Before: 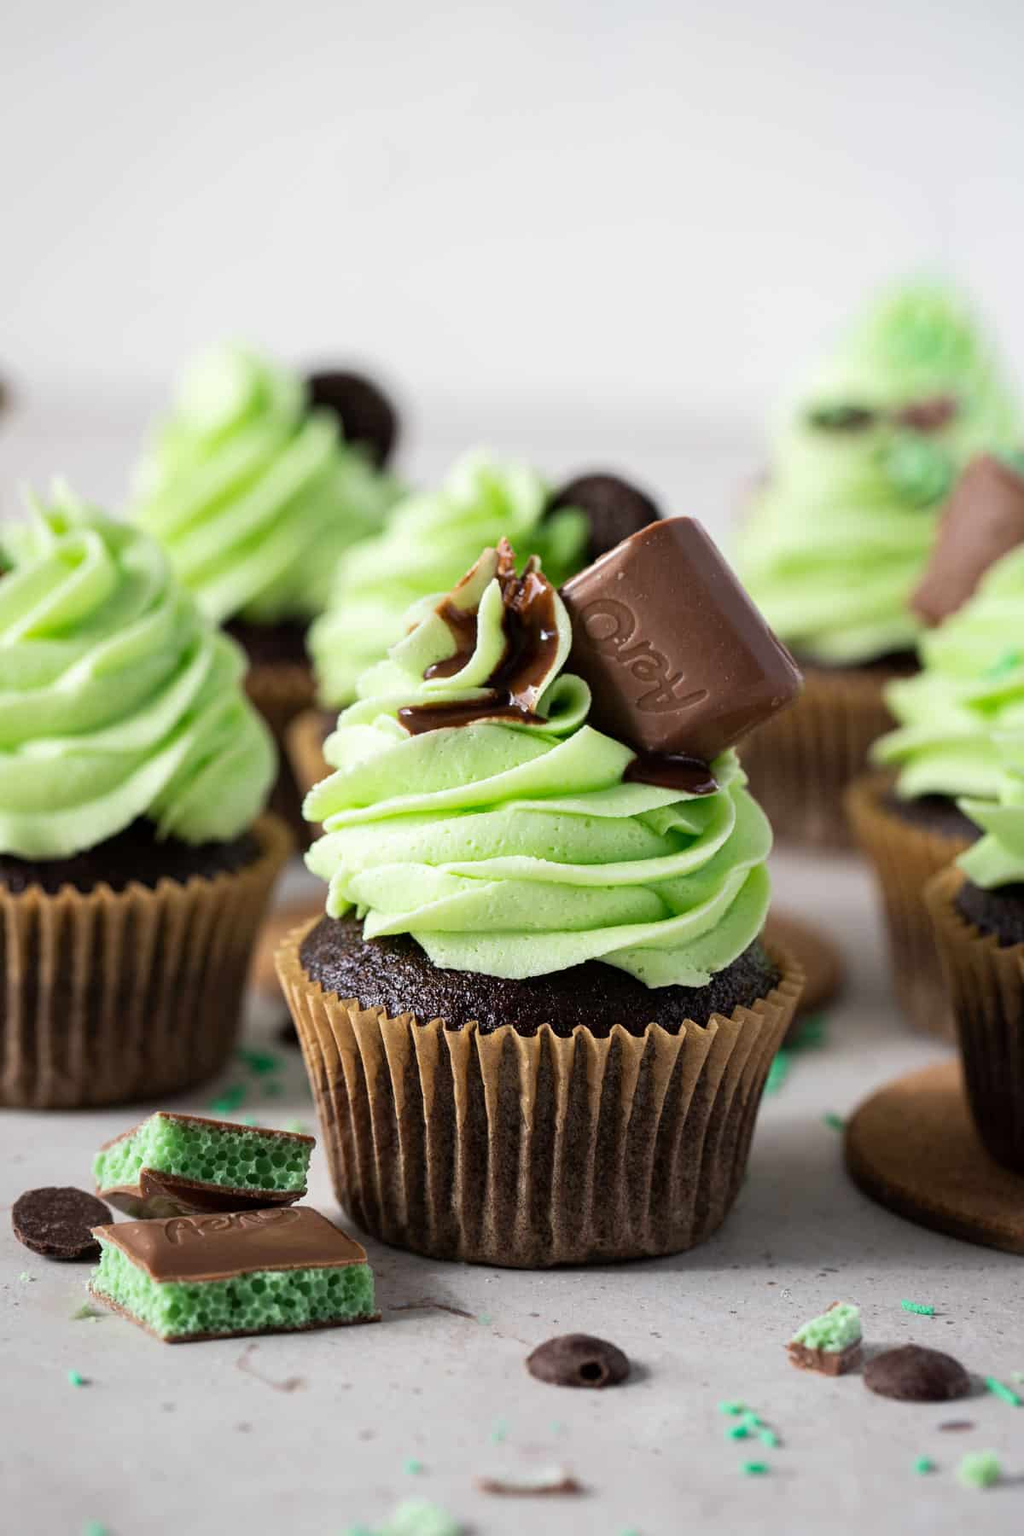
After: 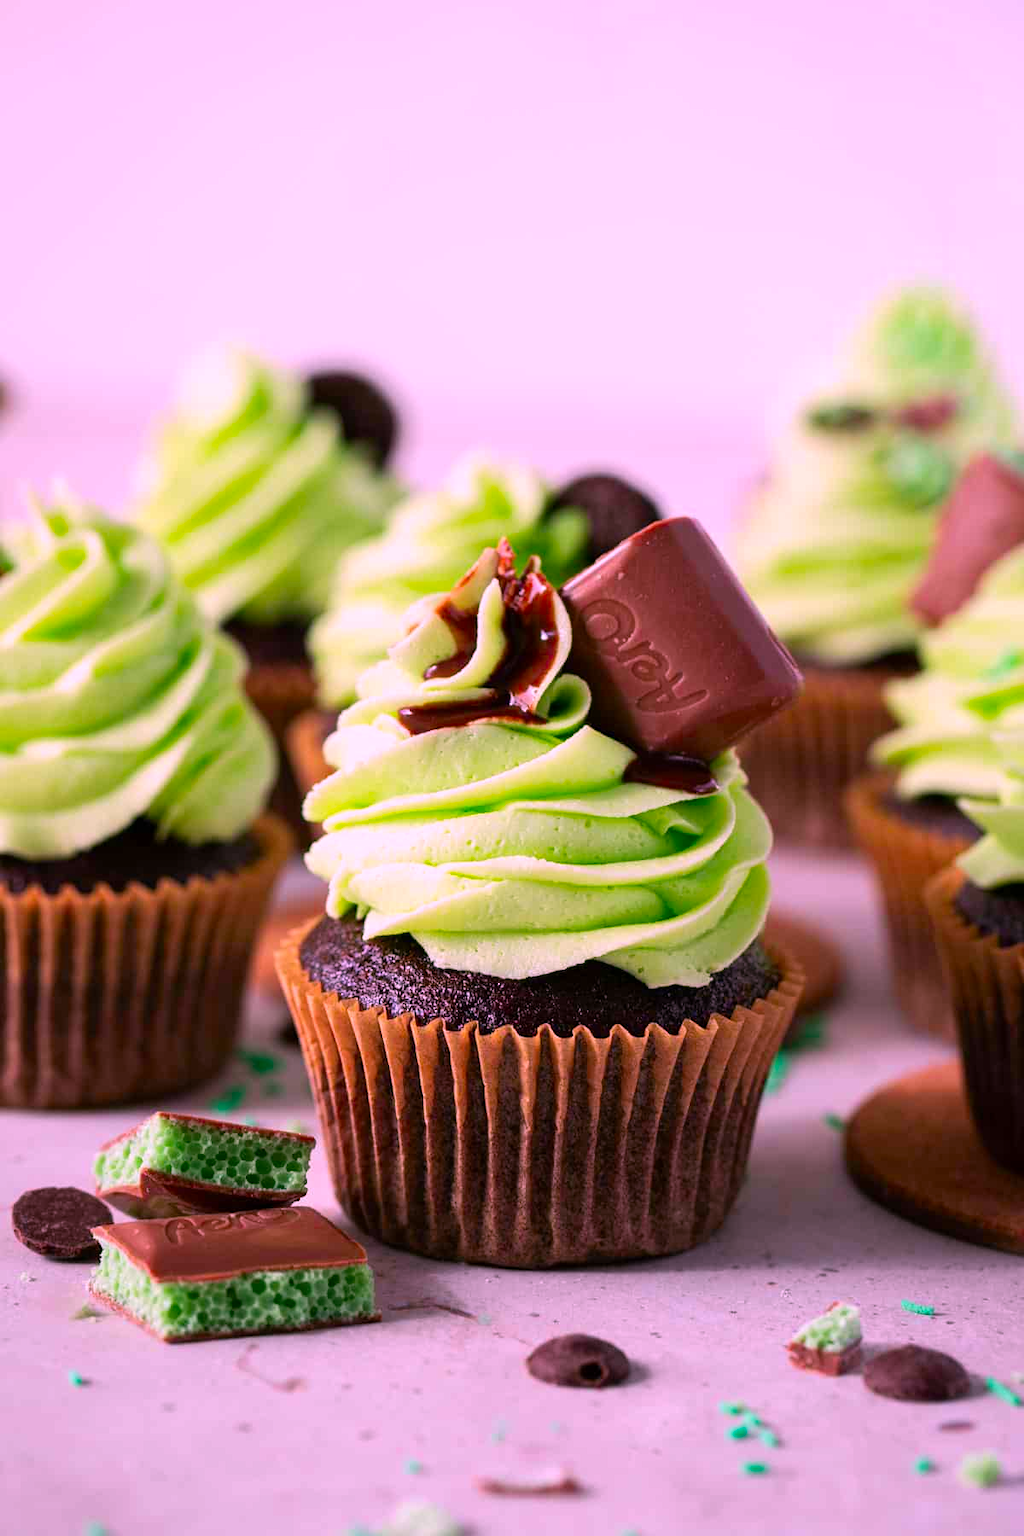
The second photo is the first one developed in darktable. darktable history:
color correction: highlights a* 19.07, highlights b* -12, saturation 1.67
